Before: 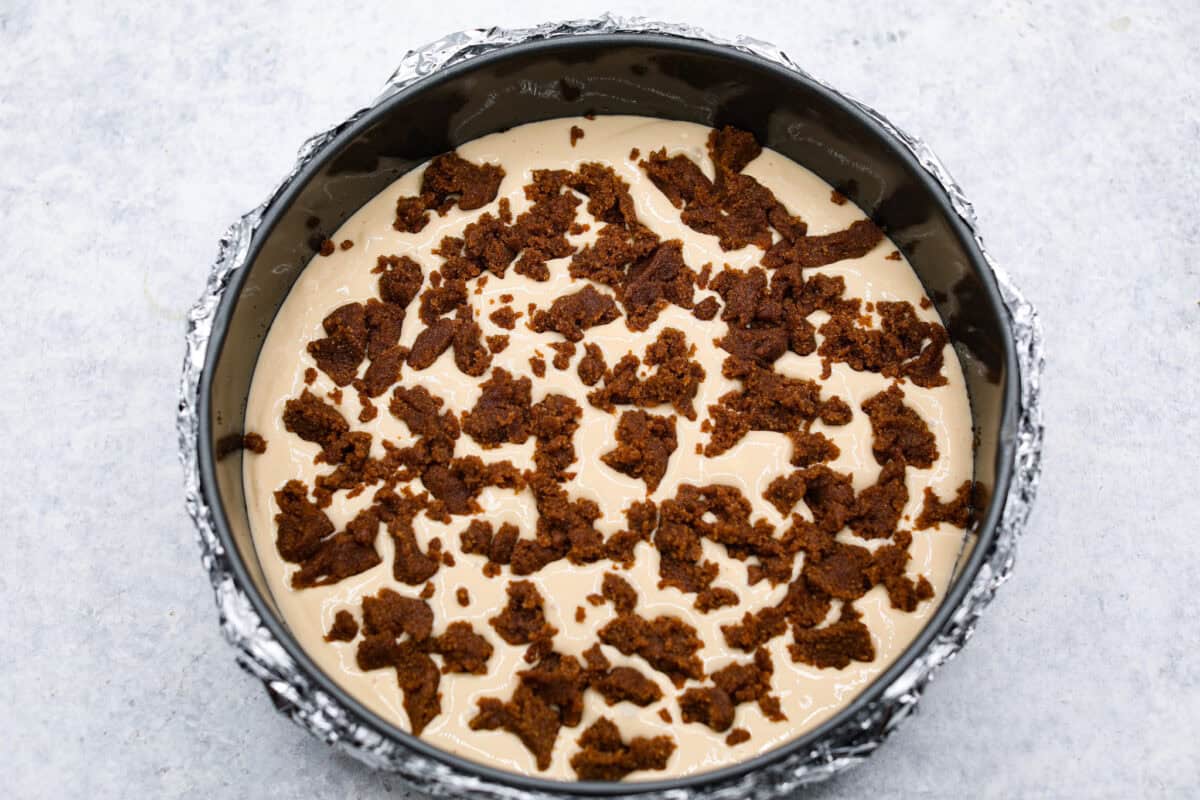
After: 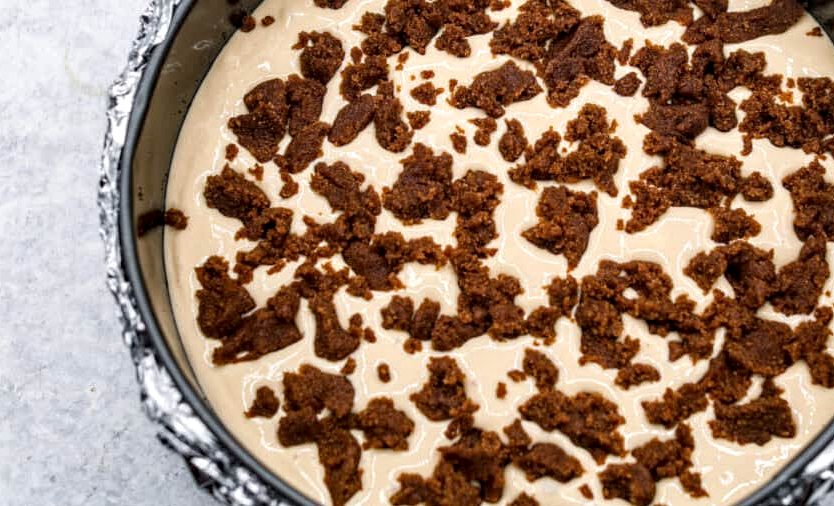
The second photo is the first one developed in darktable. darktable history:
local contrast: detail 150%
crop: left 6.637%, top 28.078%, right 23.786%, bottom 8.662%
